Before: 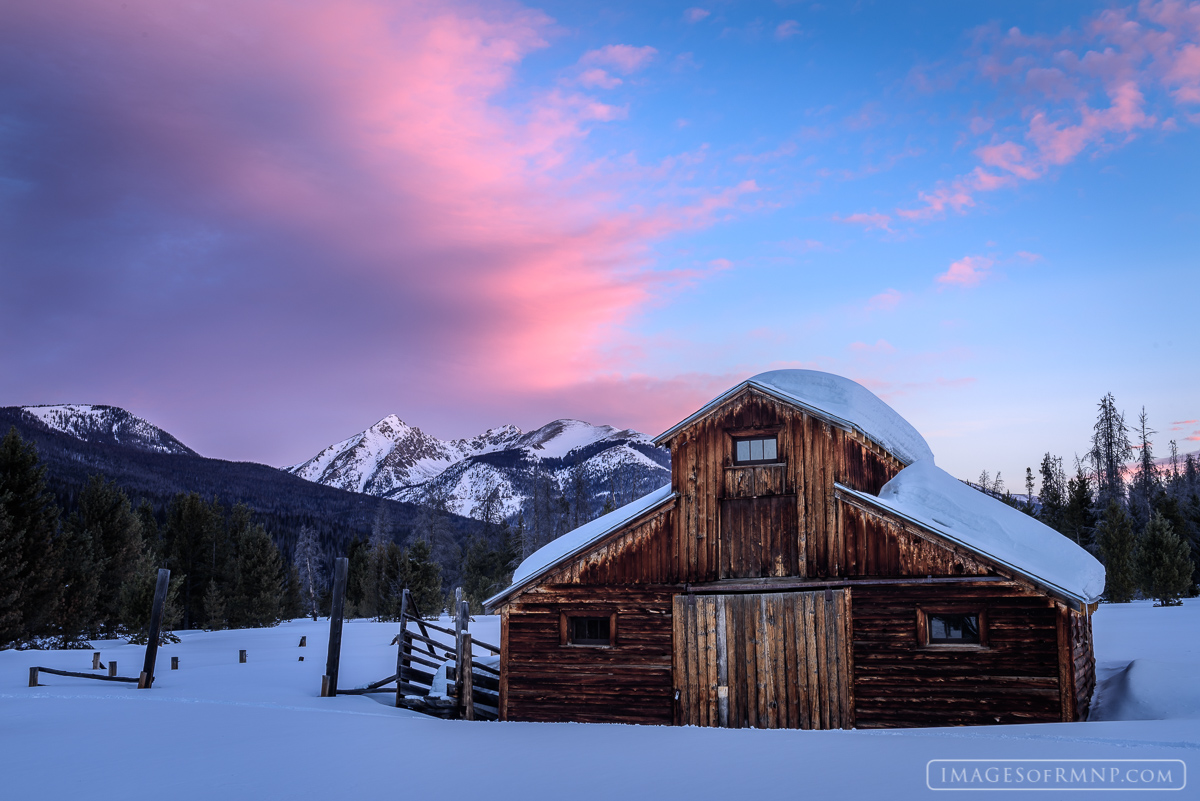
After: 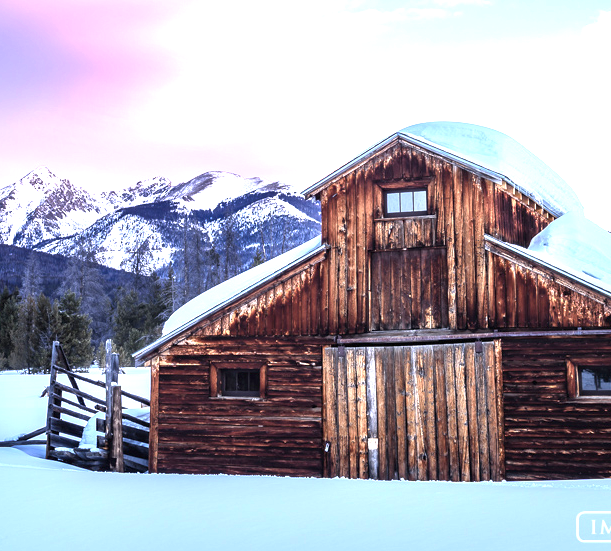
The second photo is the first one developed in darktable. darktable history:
exposure: black level correction 0, exposure 0.7 EV, compensate exposure bias true, compensate highlight preservation false
crop and rotate: left 29.237%, top 31.152%, right 19.807%
